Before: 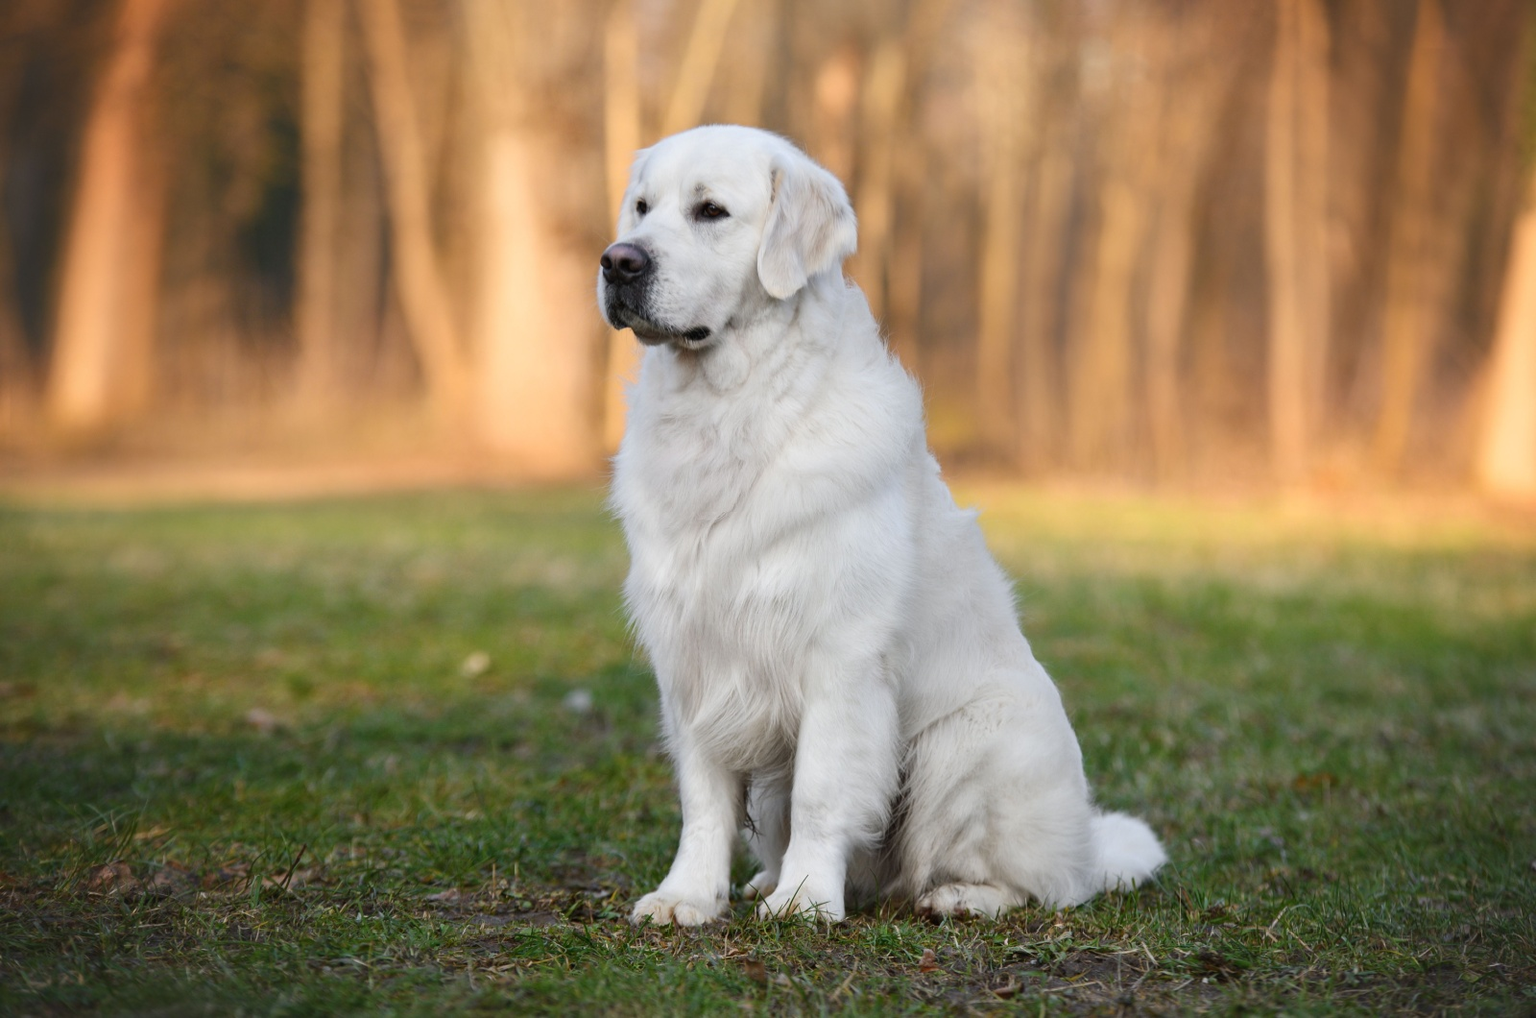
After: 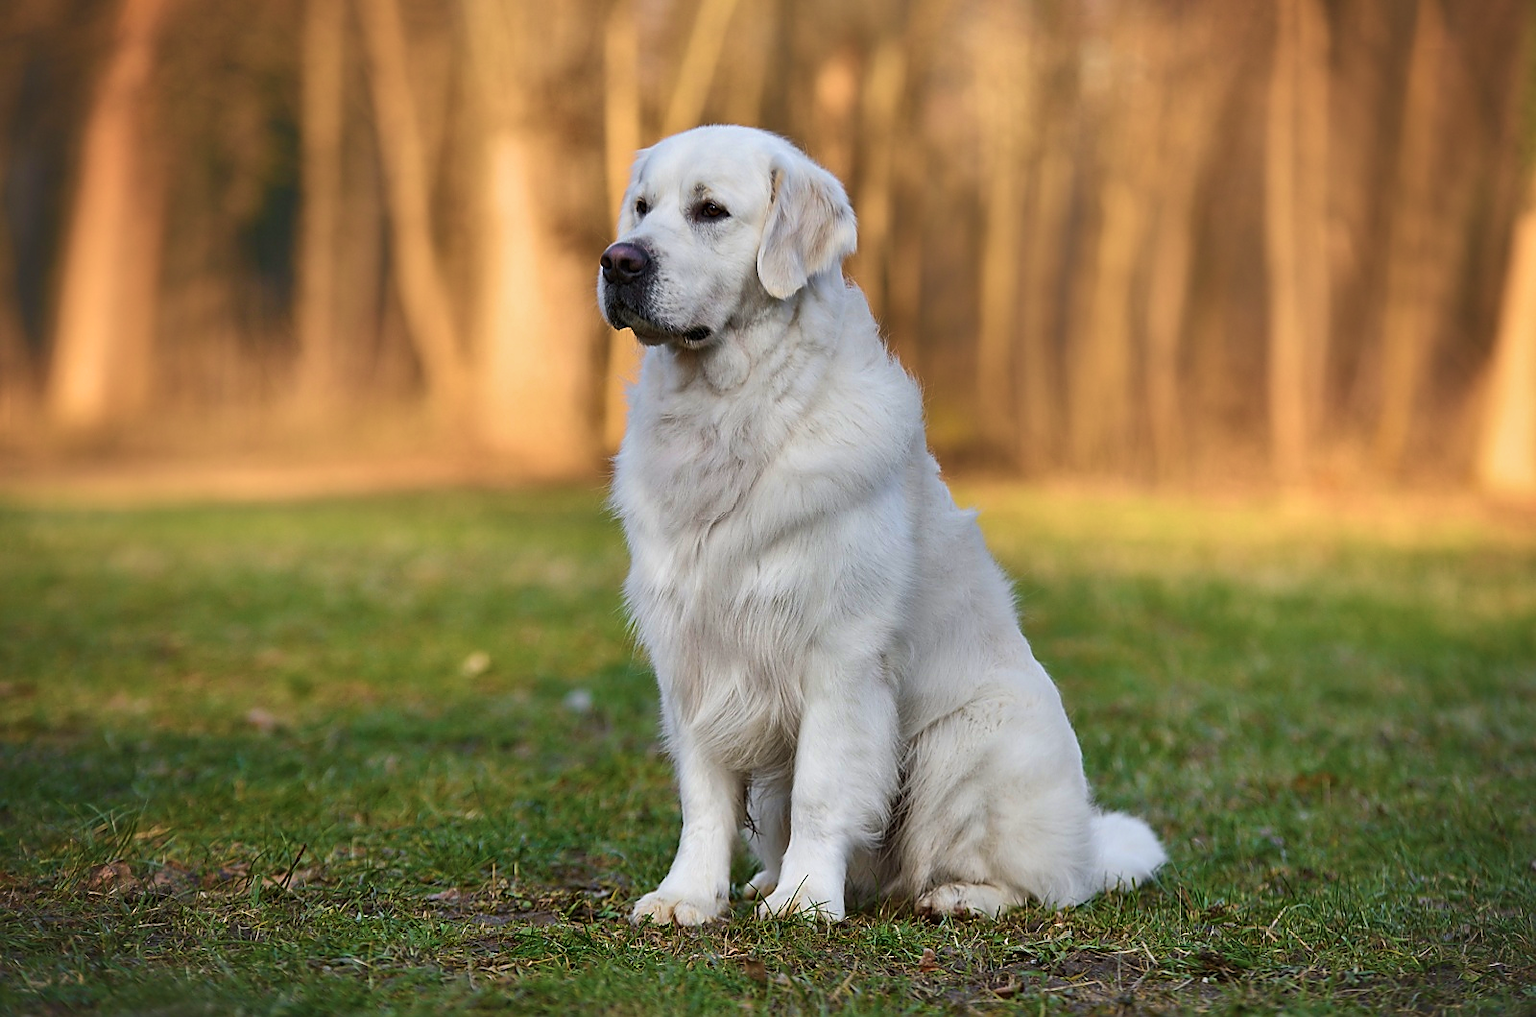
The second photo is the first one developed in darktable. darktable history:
shadows and highlights: radius 108.52, shadows 40.68, highlights -72.88, low approximation 0.01, soften with gaussian
tone equalizer: on, module defaults
velvia: strength 45%
sharpen: radius 1.4, amount 1.25, threshold 0.7
